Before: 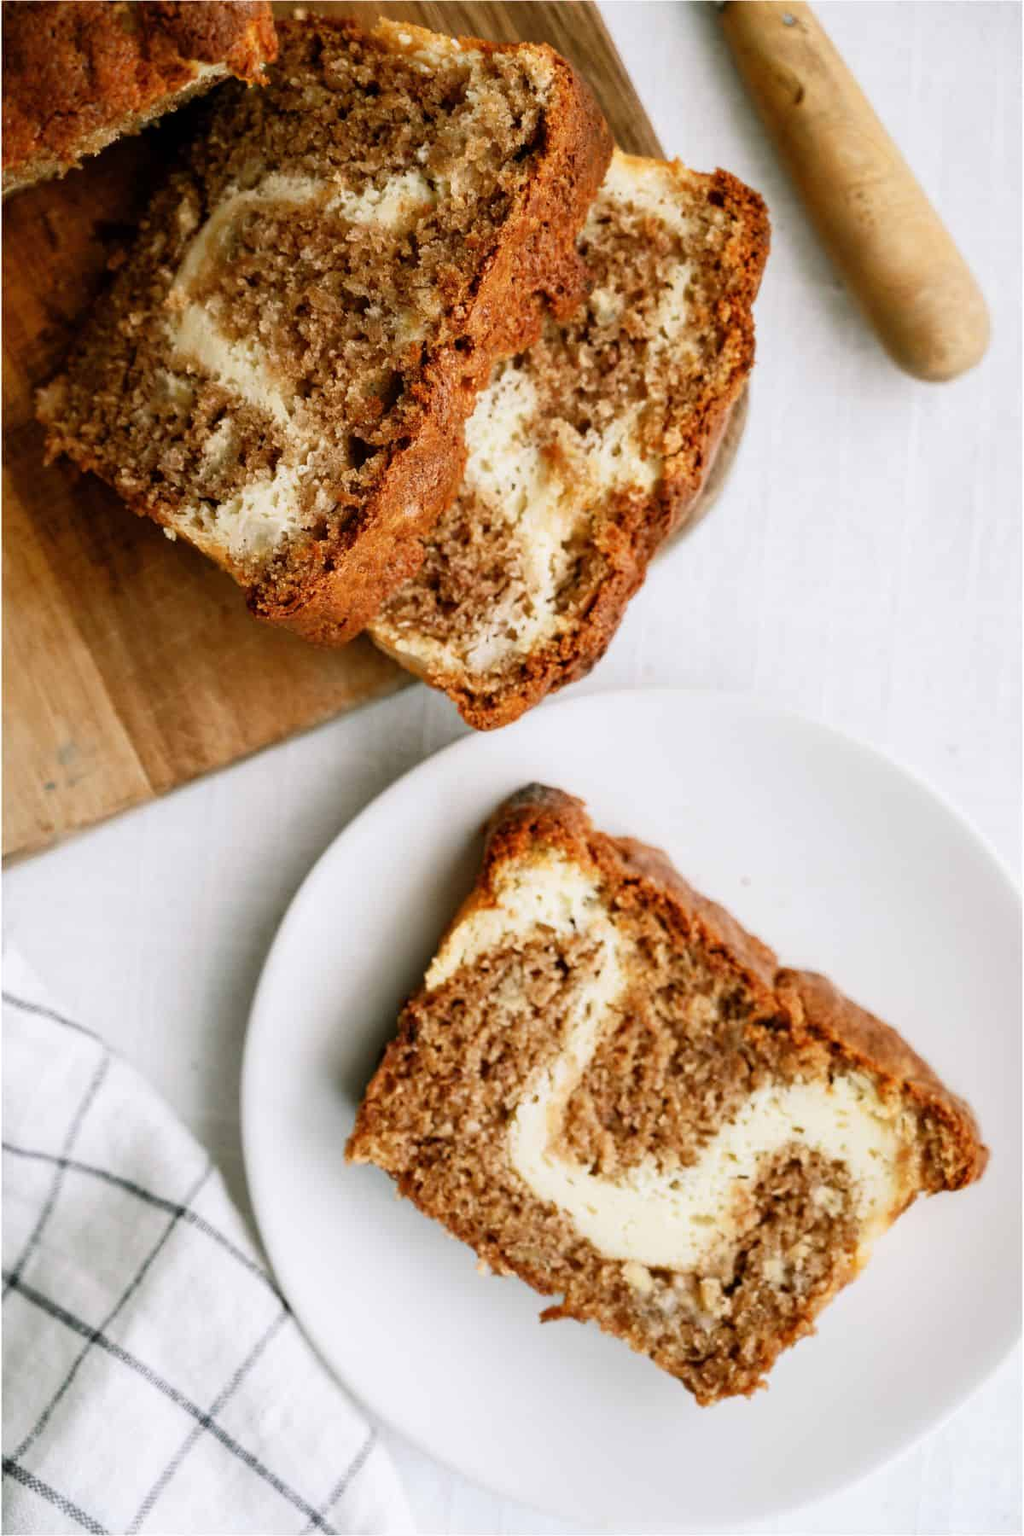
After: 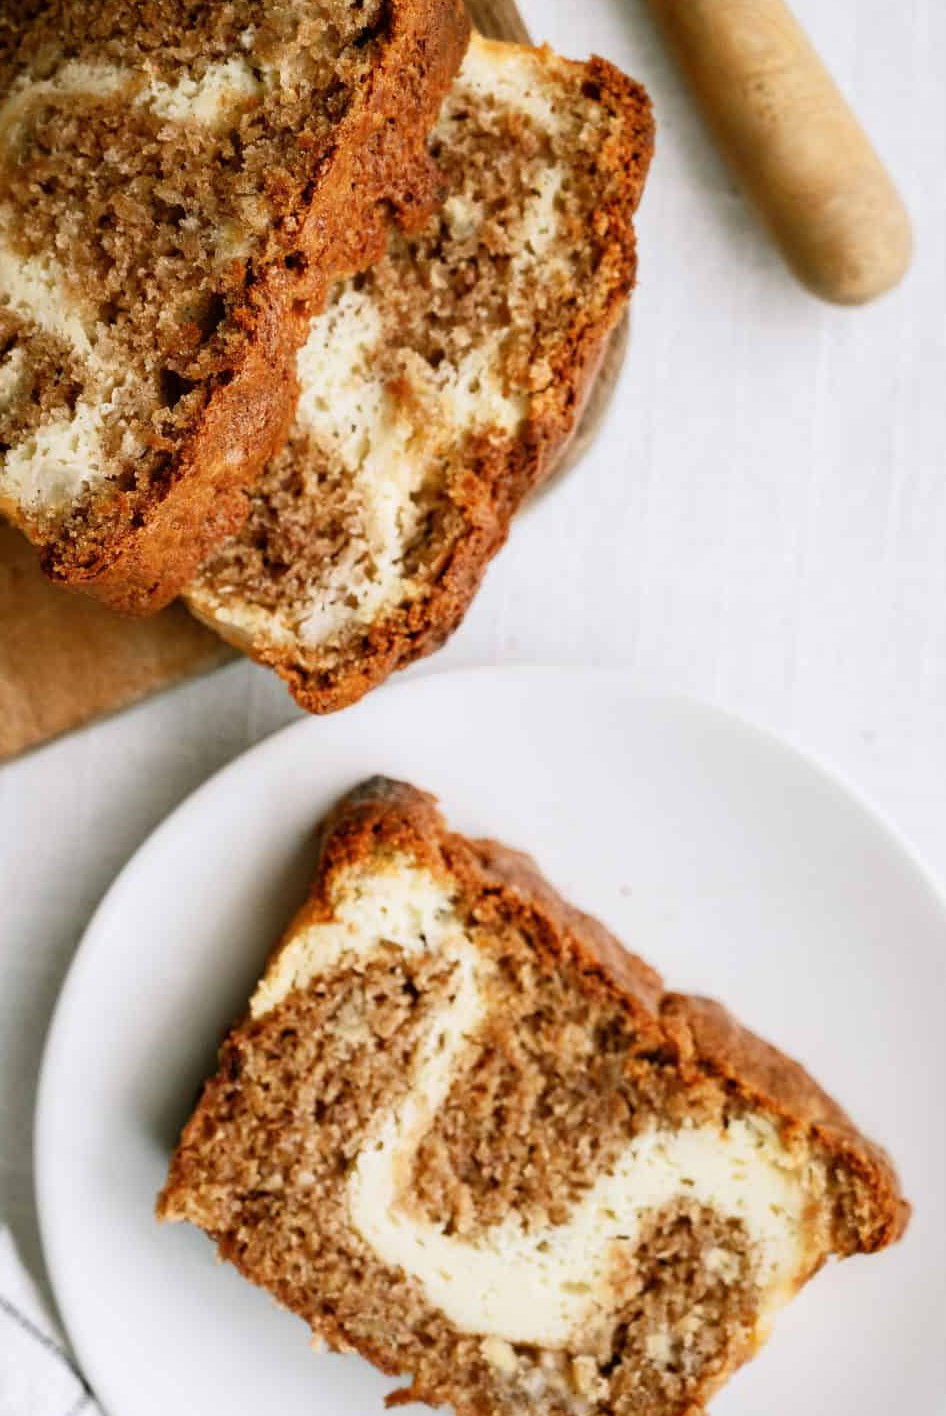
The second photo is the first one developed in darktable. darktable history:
crop and rotate: left 20.74%, top 7.912%, right 0.375%, bottom 13.378%
tone equalizer: on, module defaults
